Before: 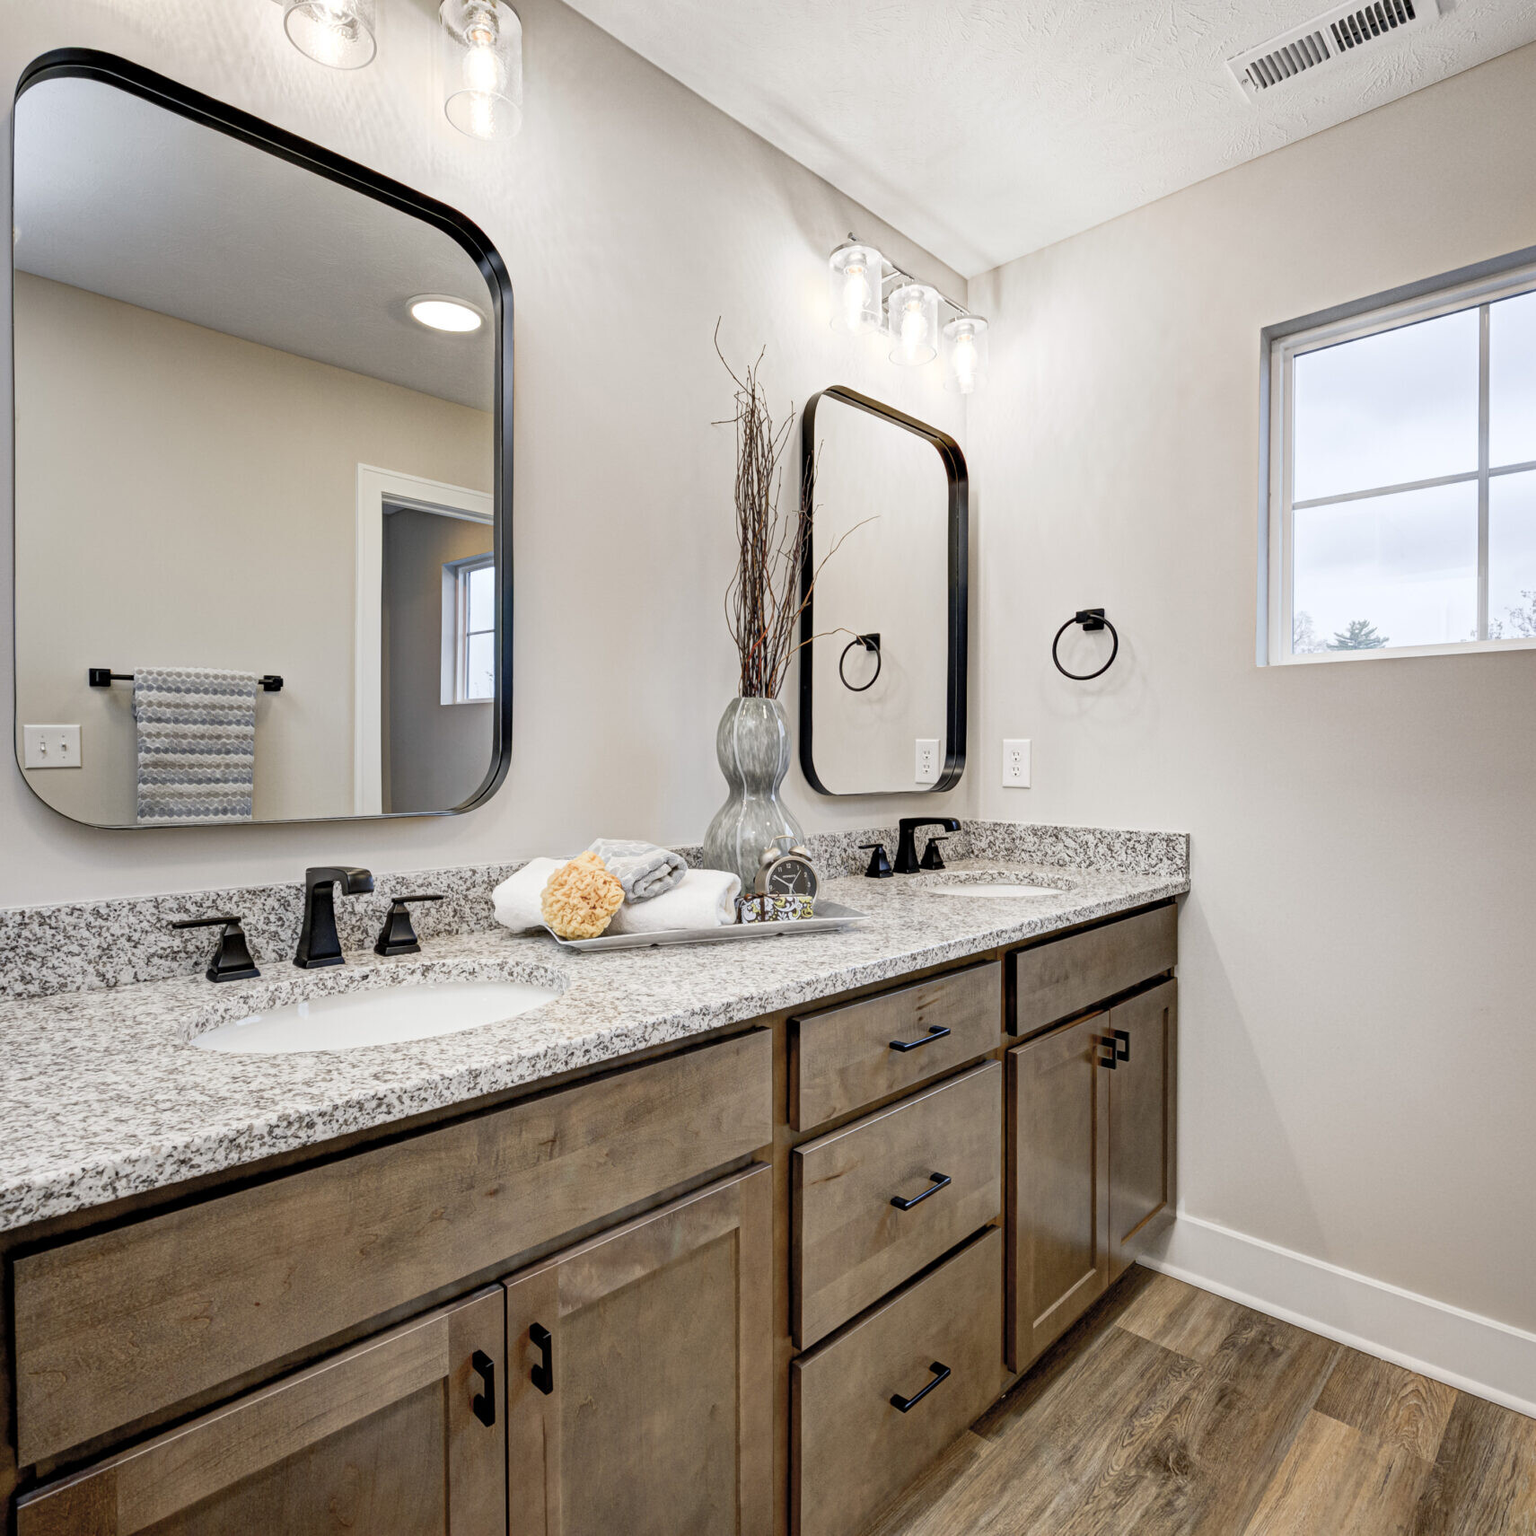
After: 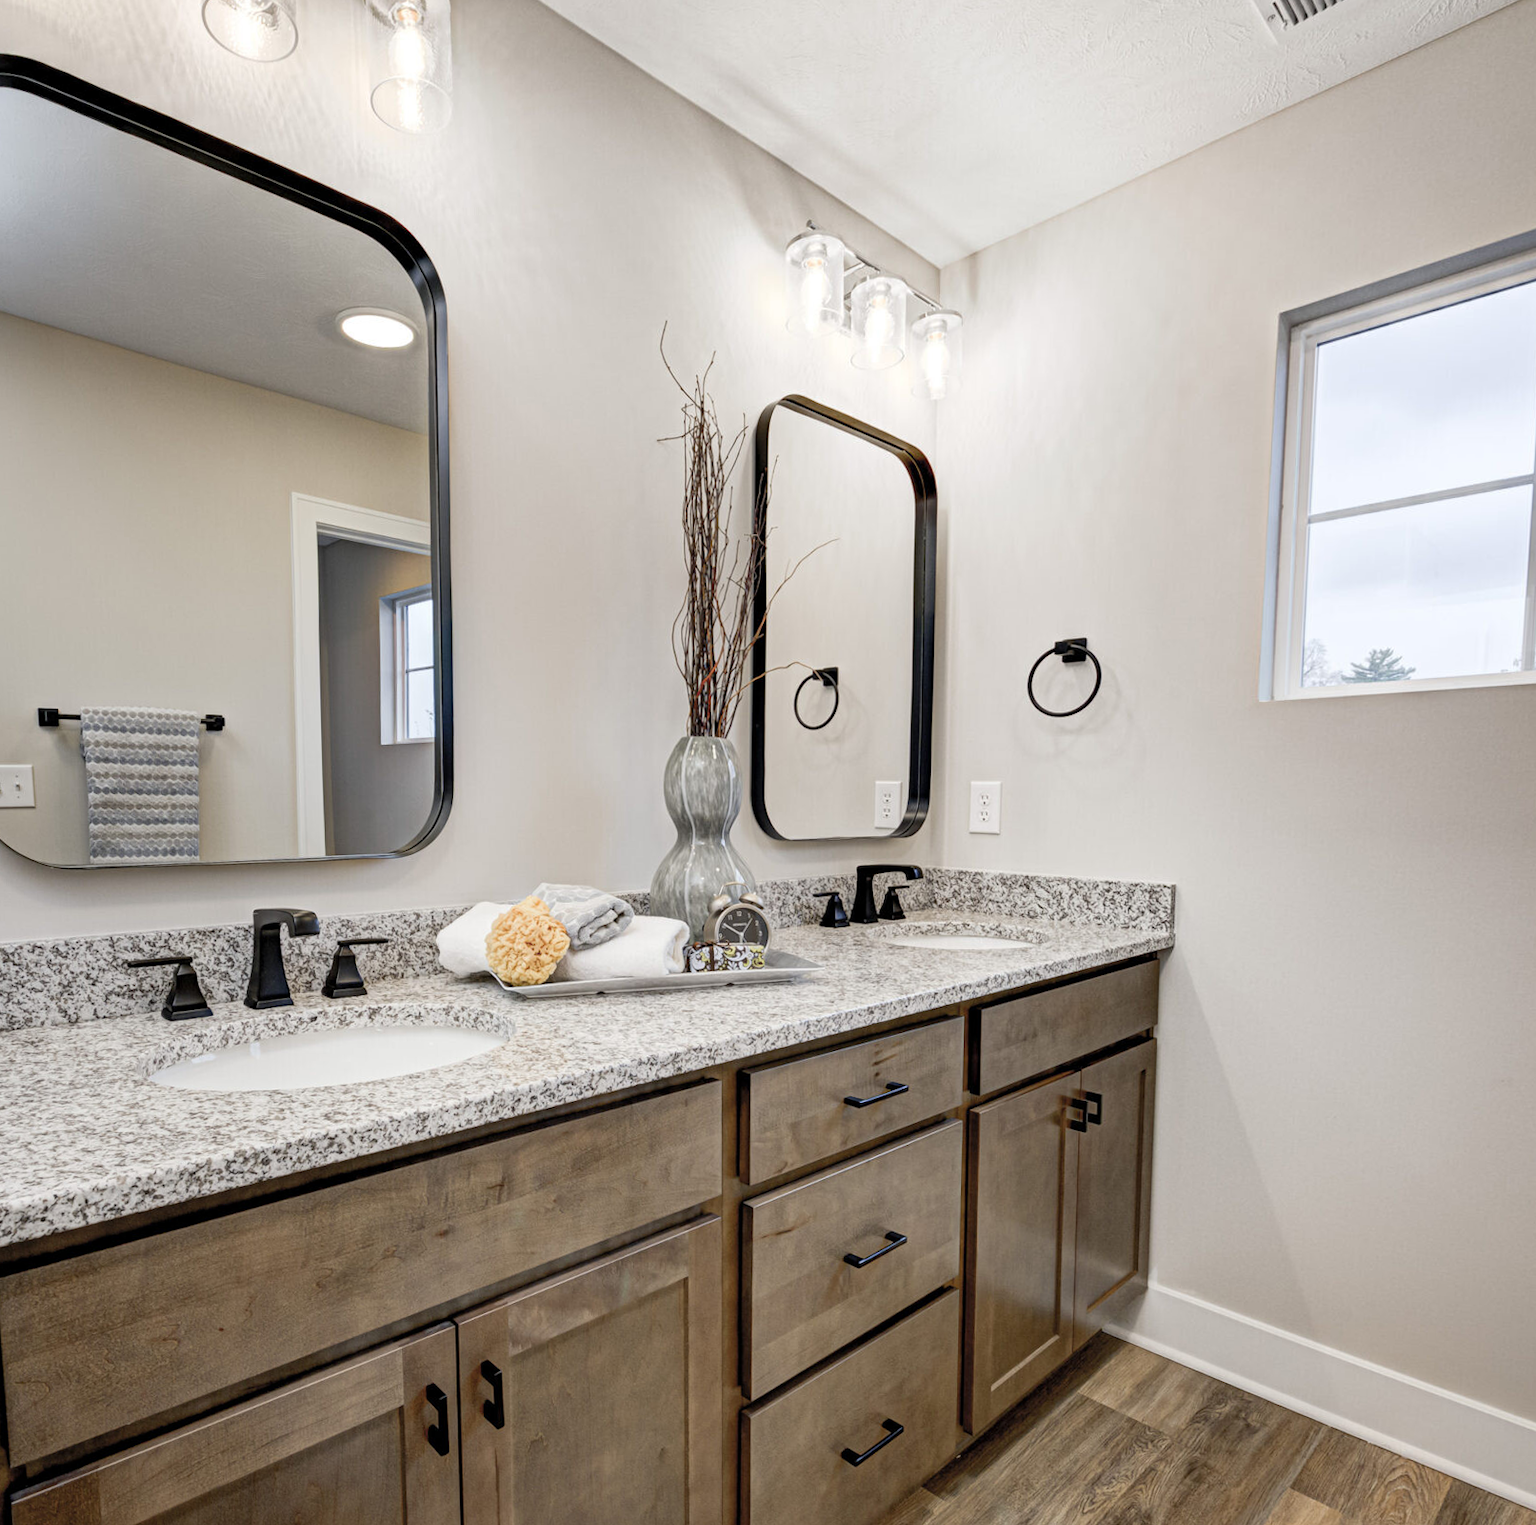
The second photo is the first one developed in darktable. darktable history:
white balance: emerald 1
rotate and perspective: rotation 0.062°, lens shift (vertical) 0.115, lens shift (horizontal) -0.133, crop left 0.047, crop right 0.94, crop top 0.061, crop bottom 0.94
crop and rotate: left 0.126%
